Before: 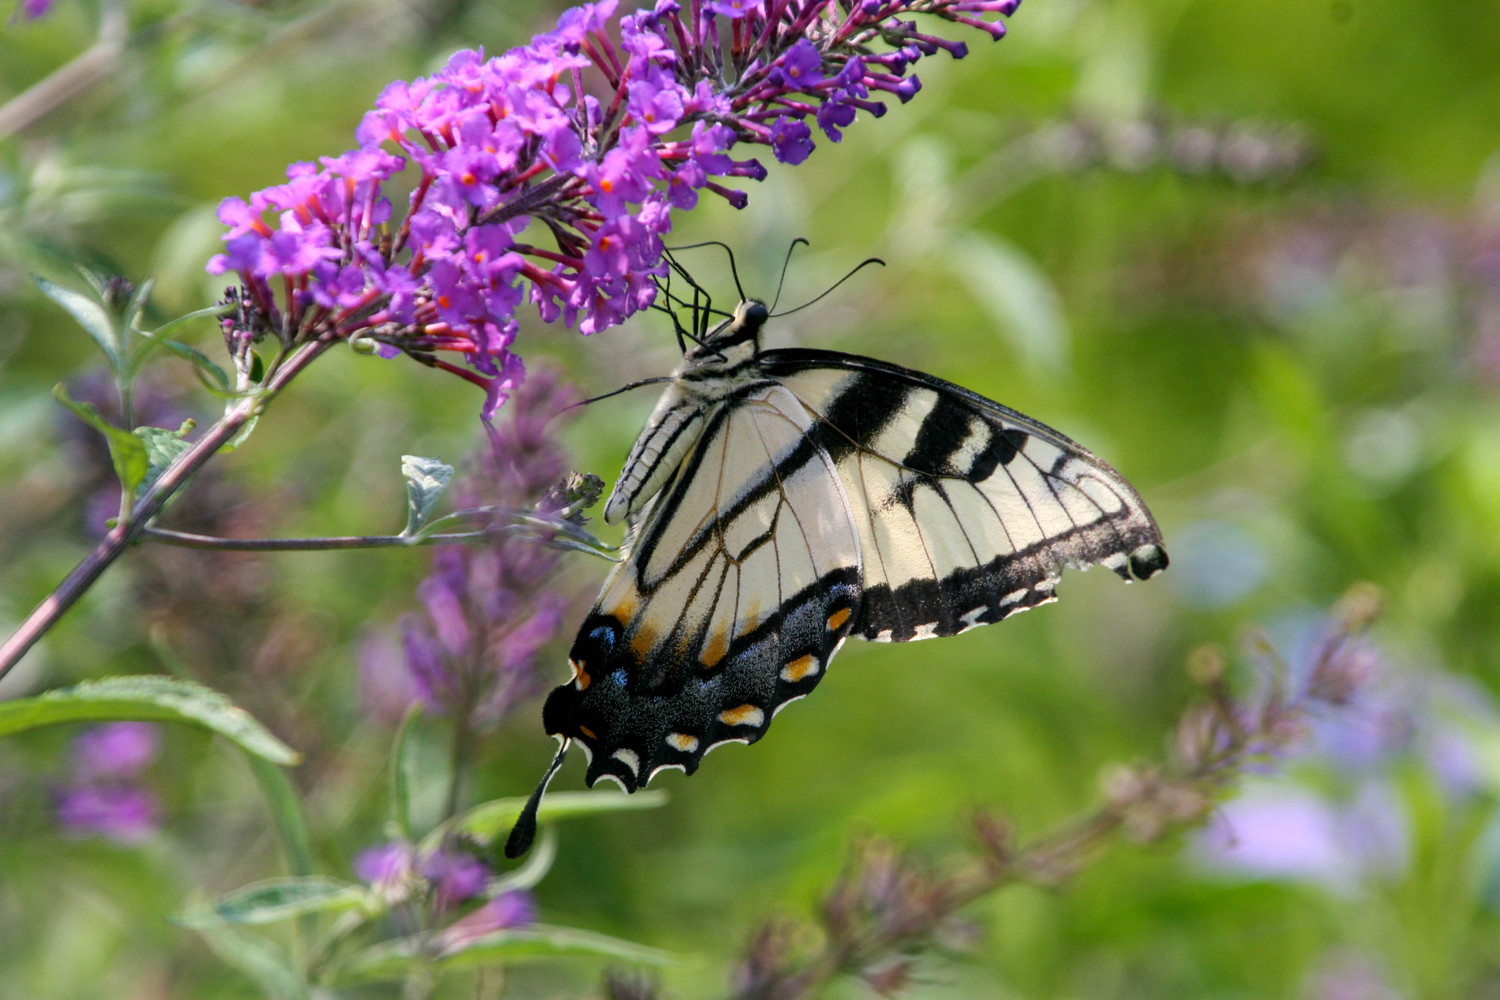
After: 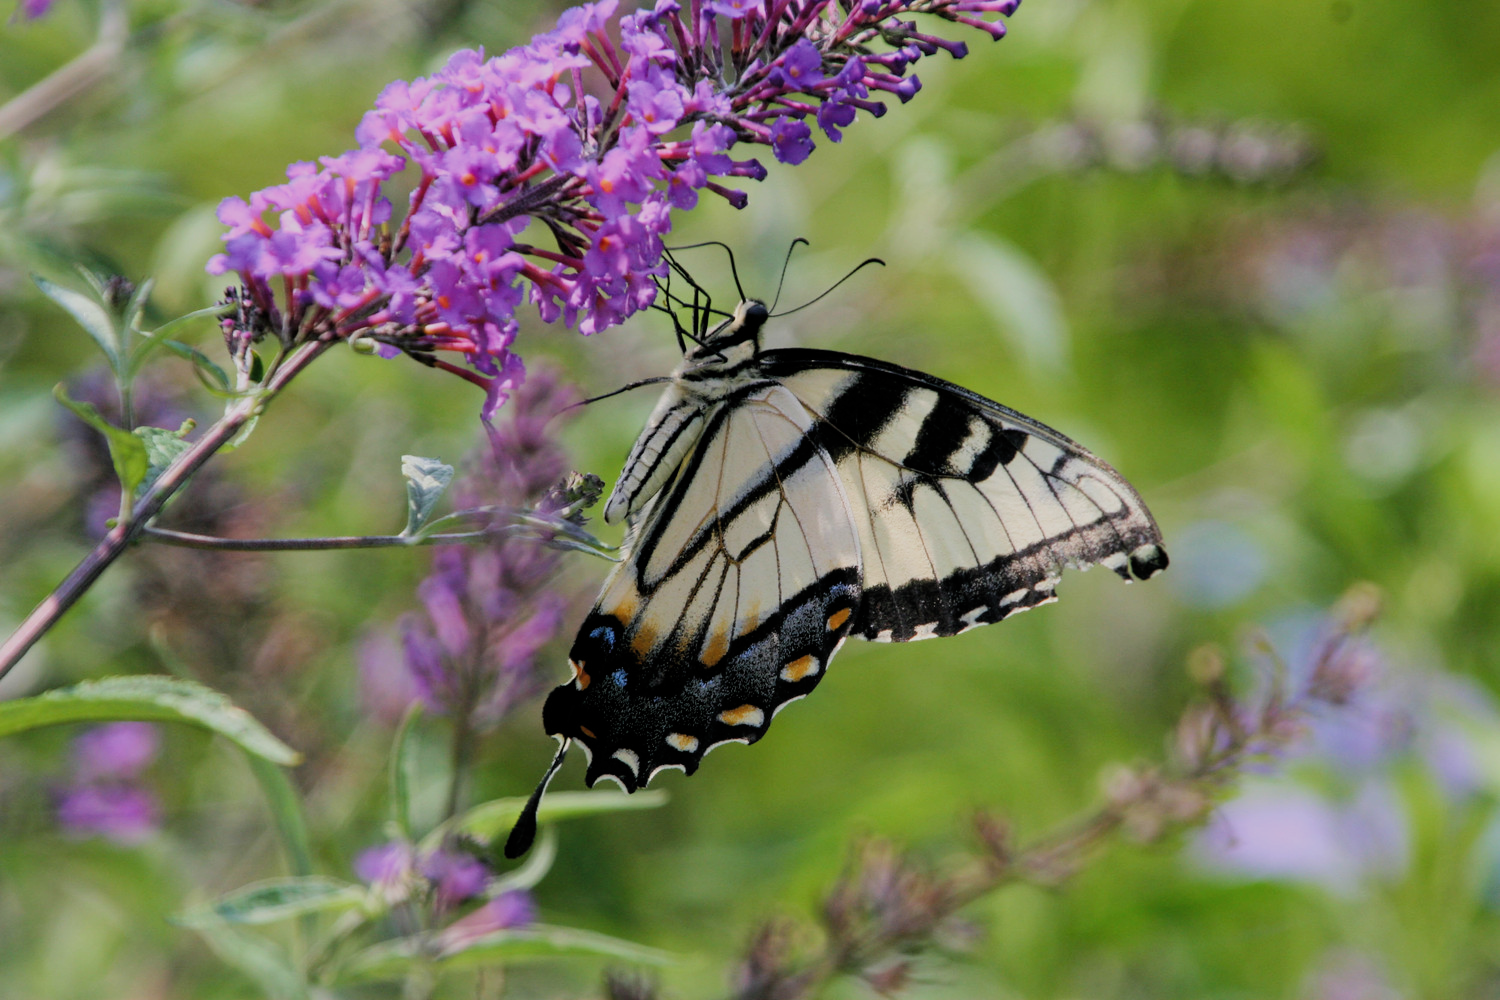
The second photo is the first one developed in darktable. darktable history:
exposure: compensate highlight preservation false
filmic rgb: black relative exposure -7.65 EV, white relative exposure 4.56 EV, hardness 3.61, color science v4 (2020)
